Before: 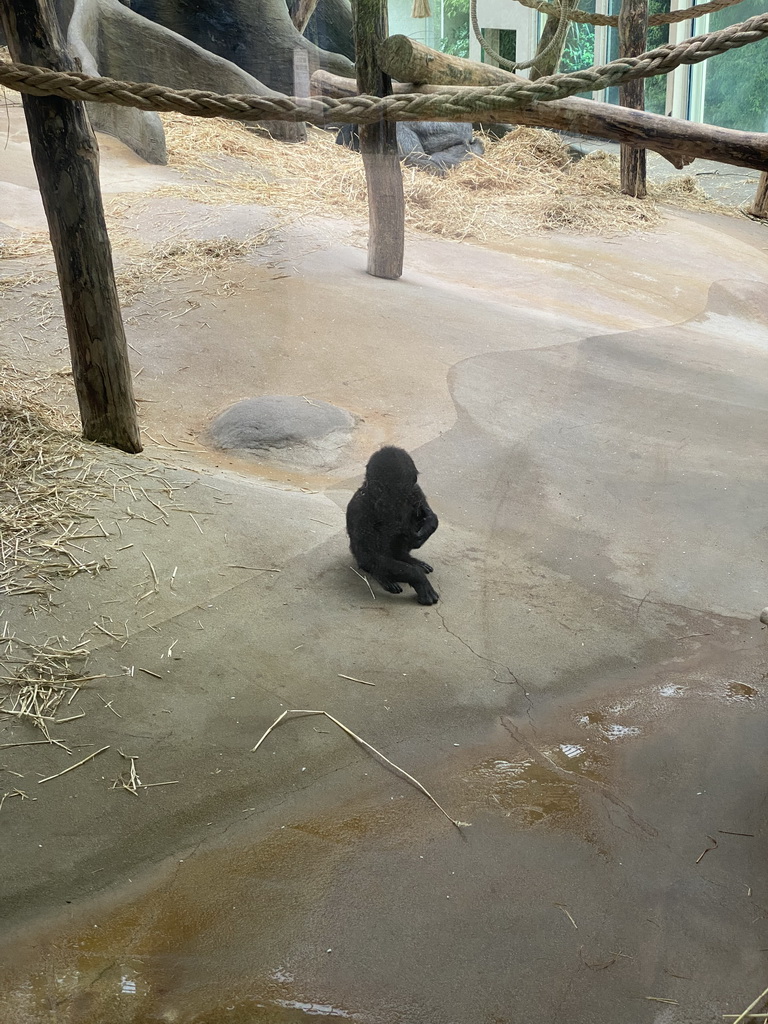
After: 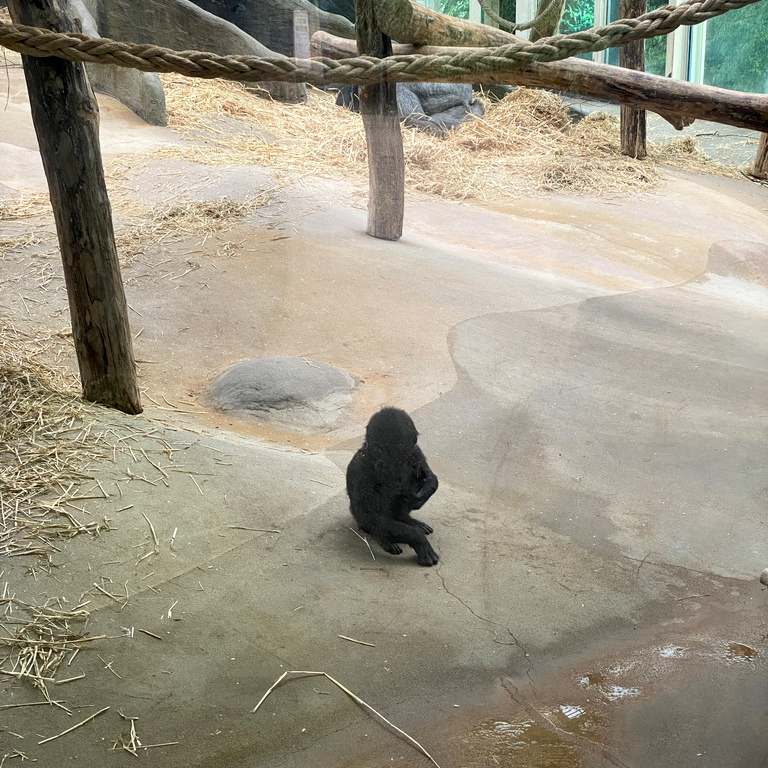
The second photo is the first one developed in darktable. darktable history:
crop: top 3.857%, bottom 21.132%
shadows and highlights: shadows 0, highlights 40
local contrast: highlights 100%, shadows 100%, detail 120%, midtone range 0.2
